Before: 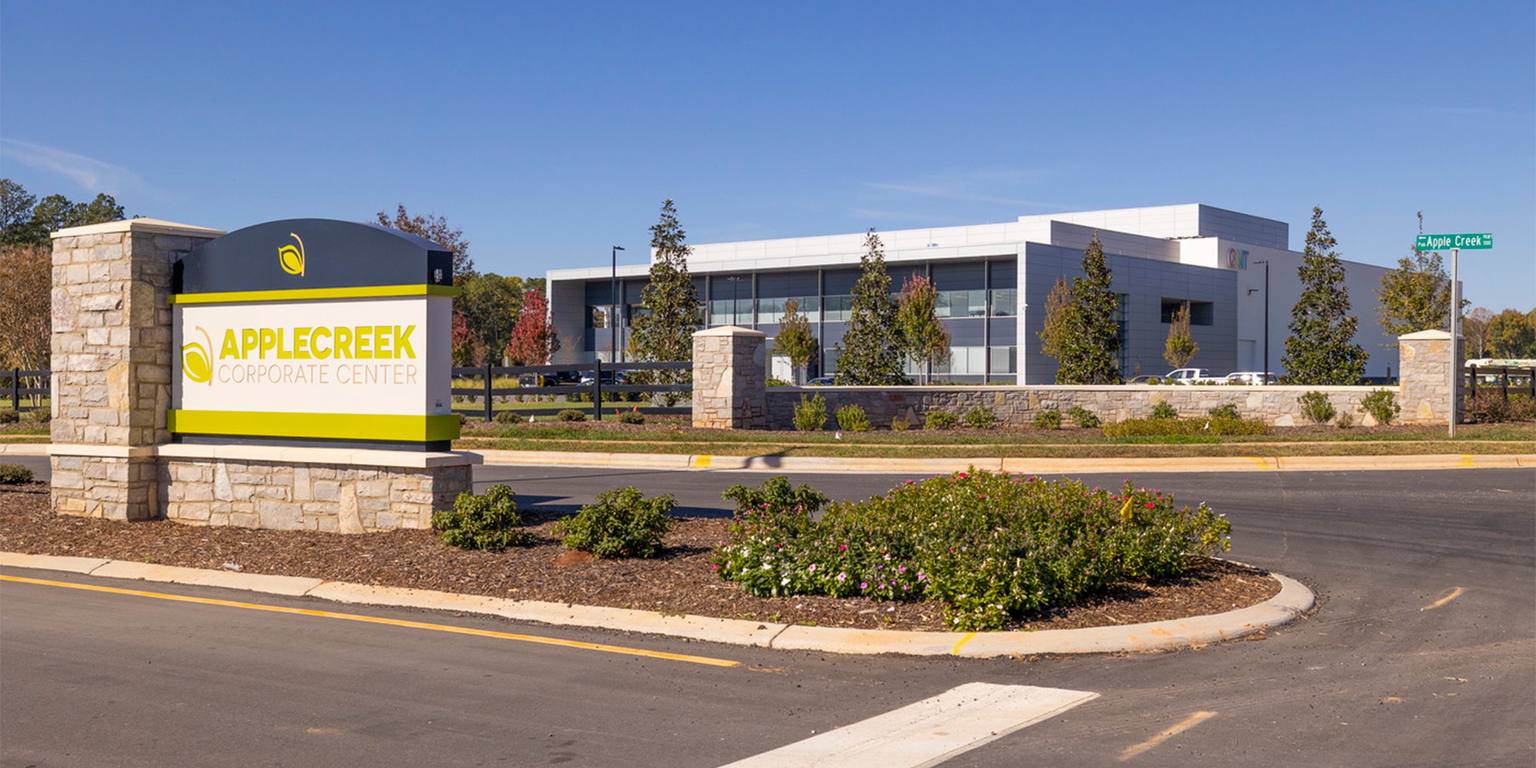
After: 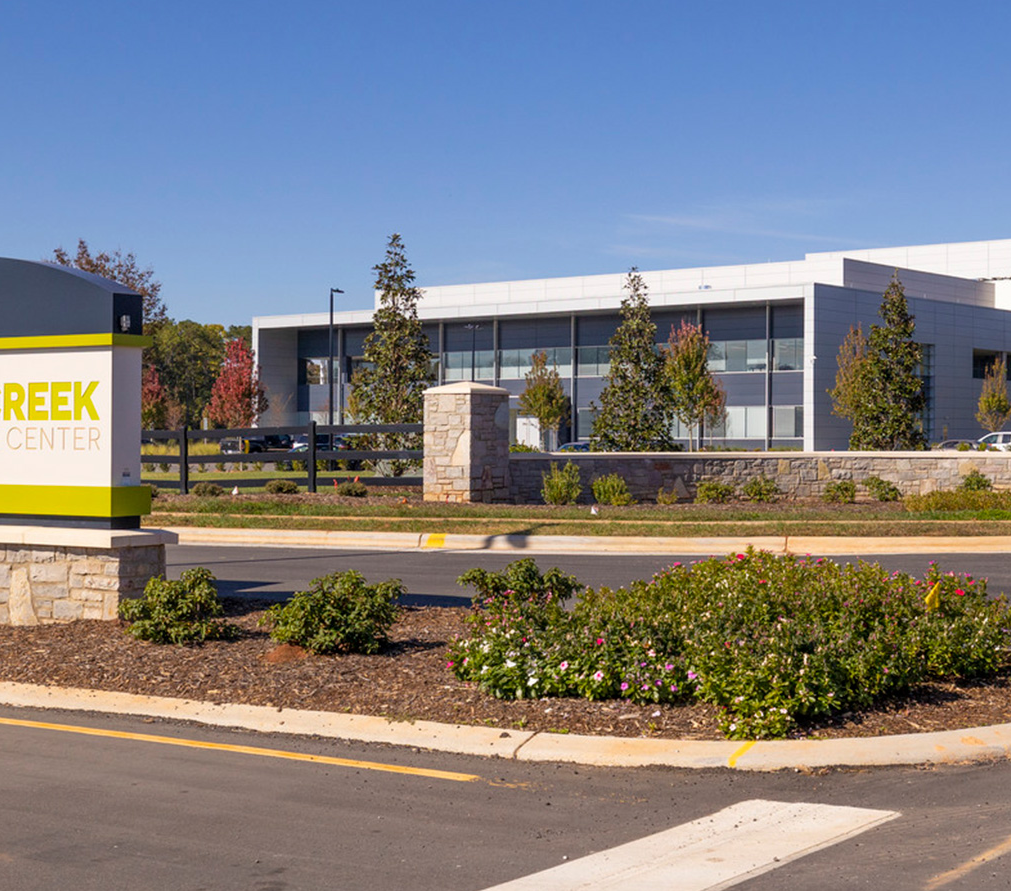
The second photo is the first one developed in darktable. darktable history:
crop: left 21.569%, right 22.216%
